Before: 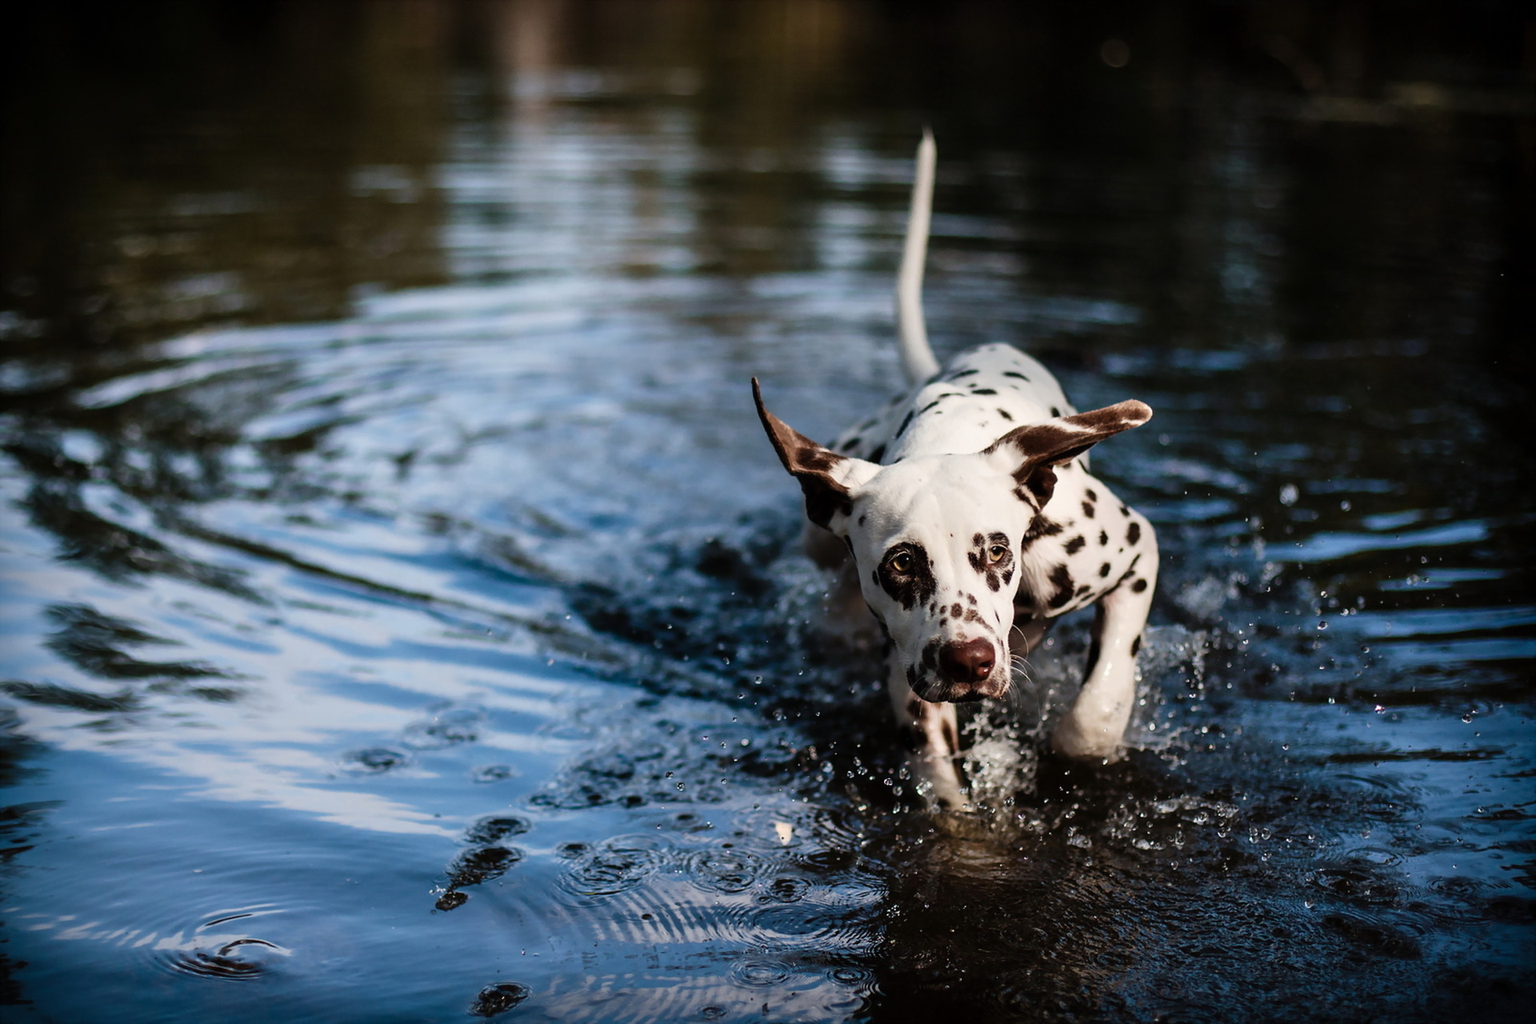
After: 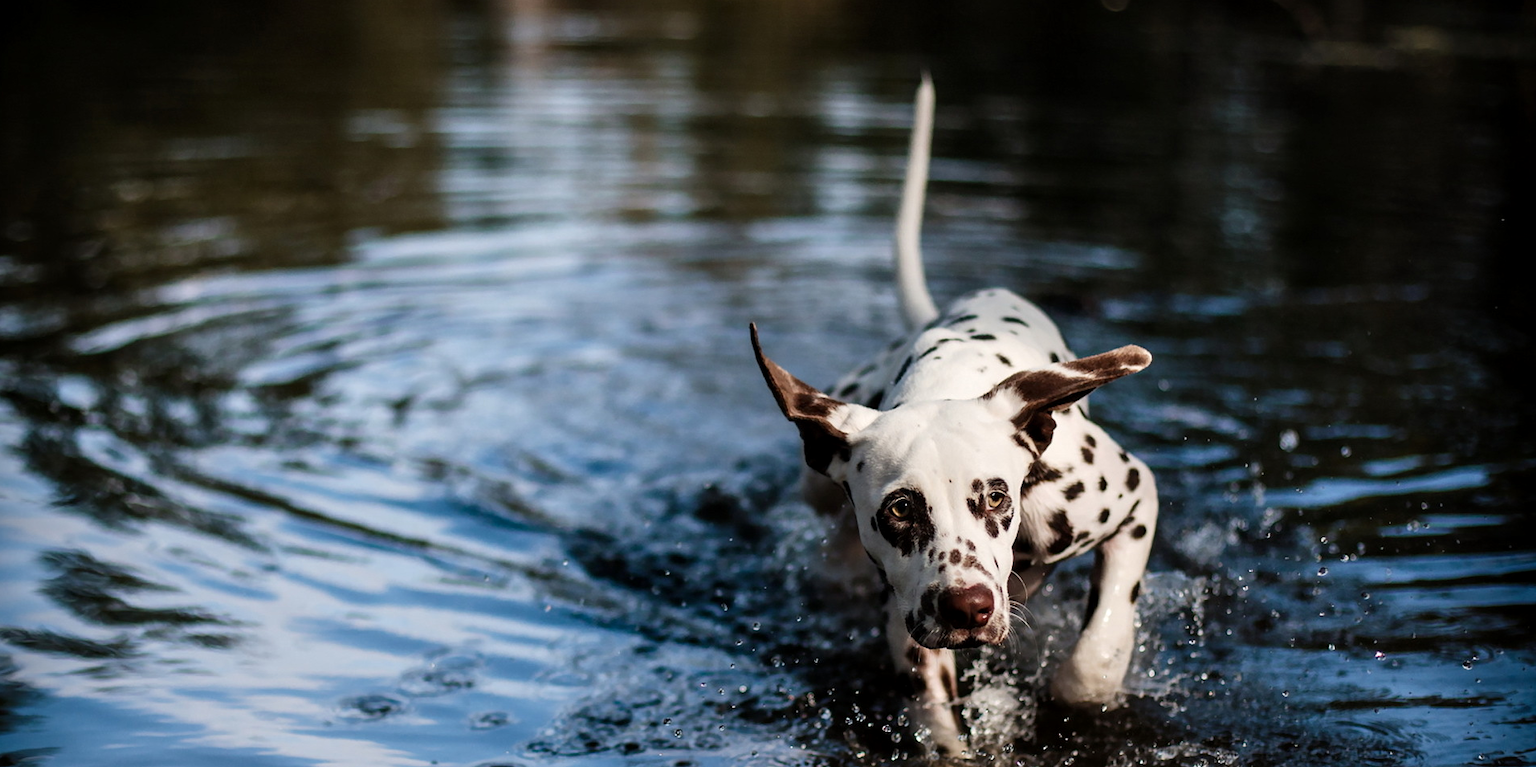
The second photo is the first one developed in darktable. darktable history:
local contrast: highlights 100%, shadows 99%, detail 119%, midtone range 0.2
crop: left 0.356%, top 5.479%, bottom 19.821%
